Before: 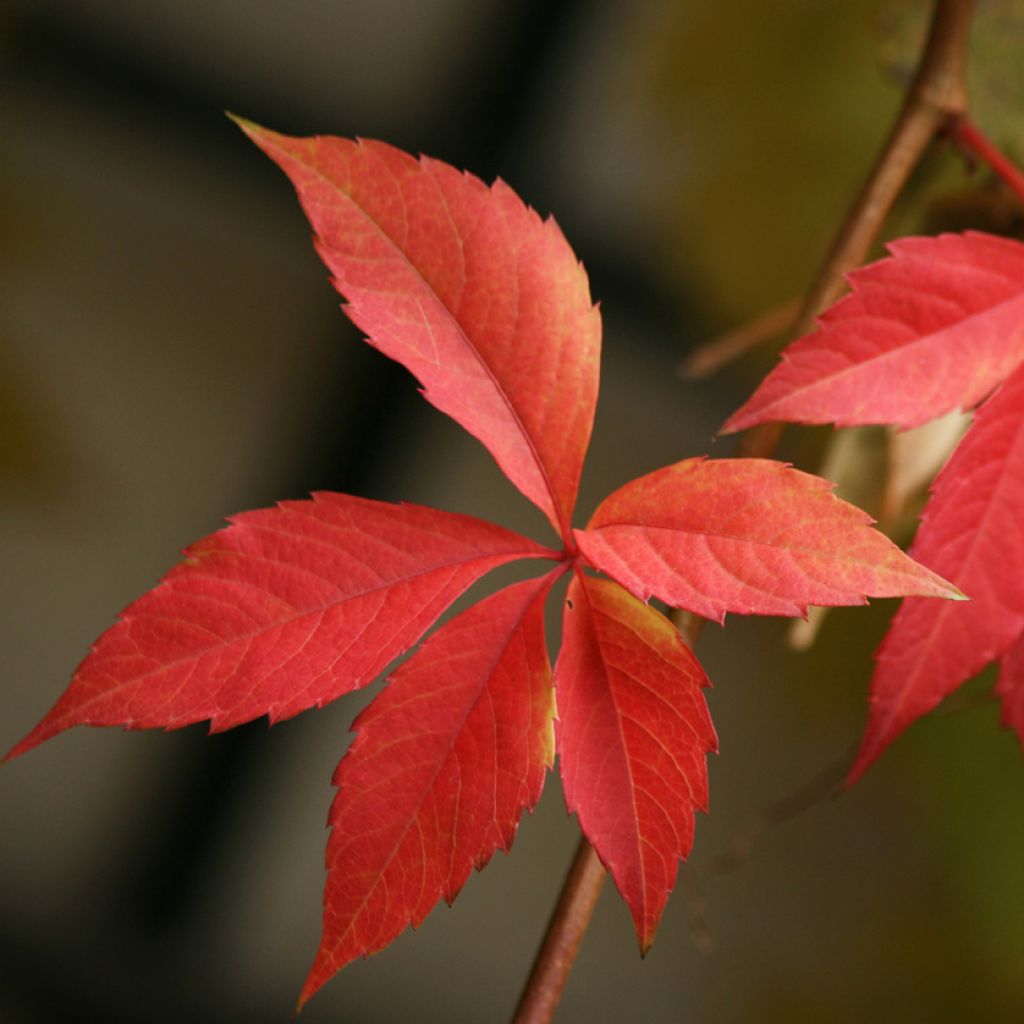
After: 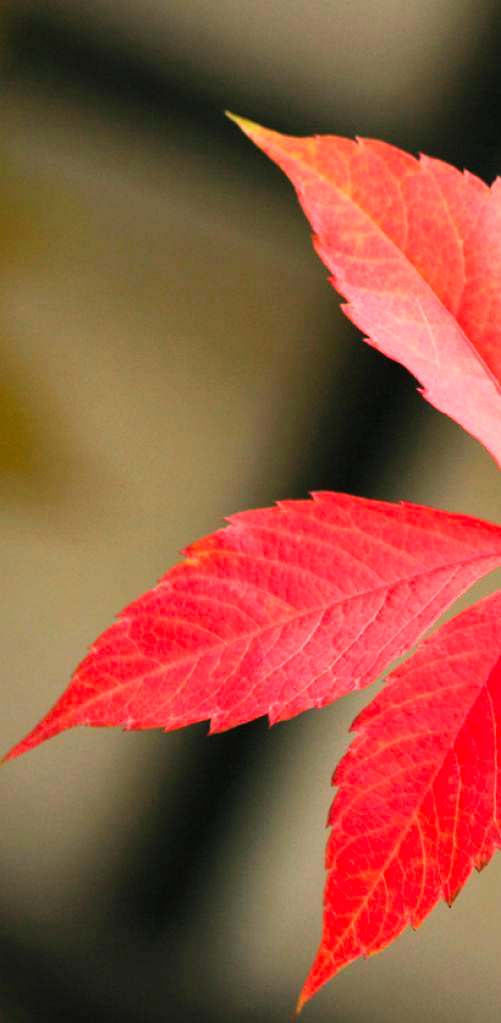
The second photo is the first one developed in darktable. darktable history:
crop and rotate: left 0.003%, top 0%, right 51.064%
filmic rgb: black relative exposure -7.97 EV, white relative exposure 3.92 EV, hardness 4.23
exposure: black level correction 0, exposure 1.1 EV, compensate highlight preservation false
contrast brightness saturation: contrast 0.239, brightness 0.266, saturation 0.373
